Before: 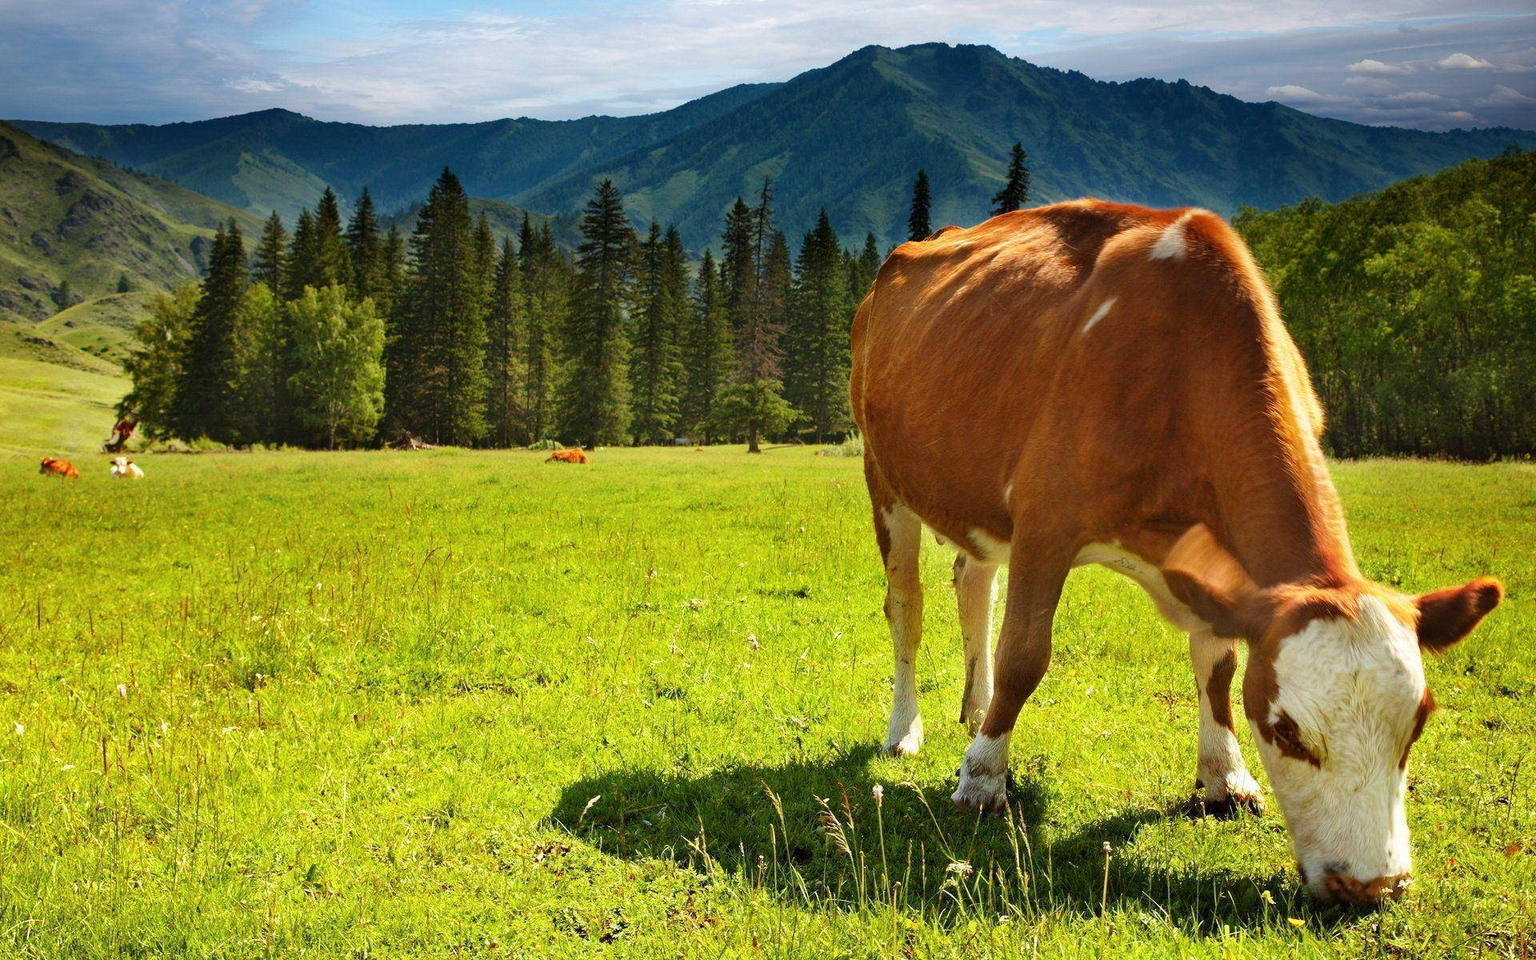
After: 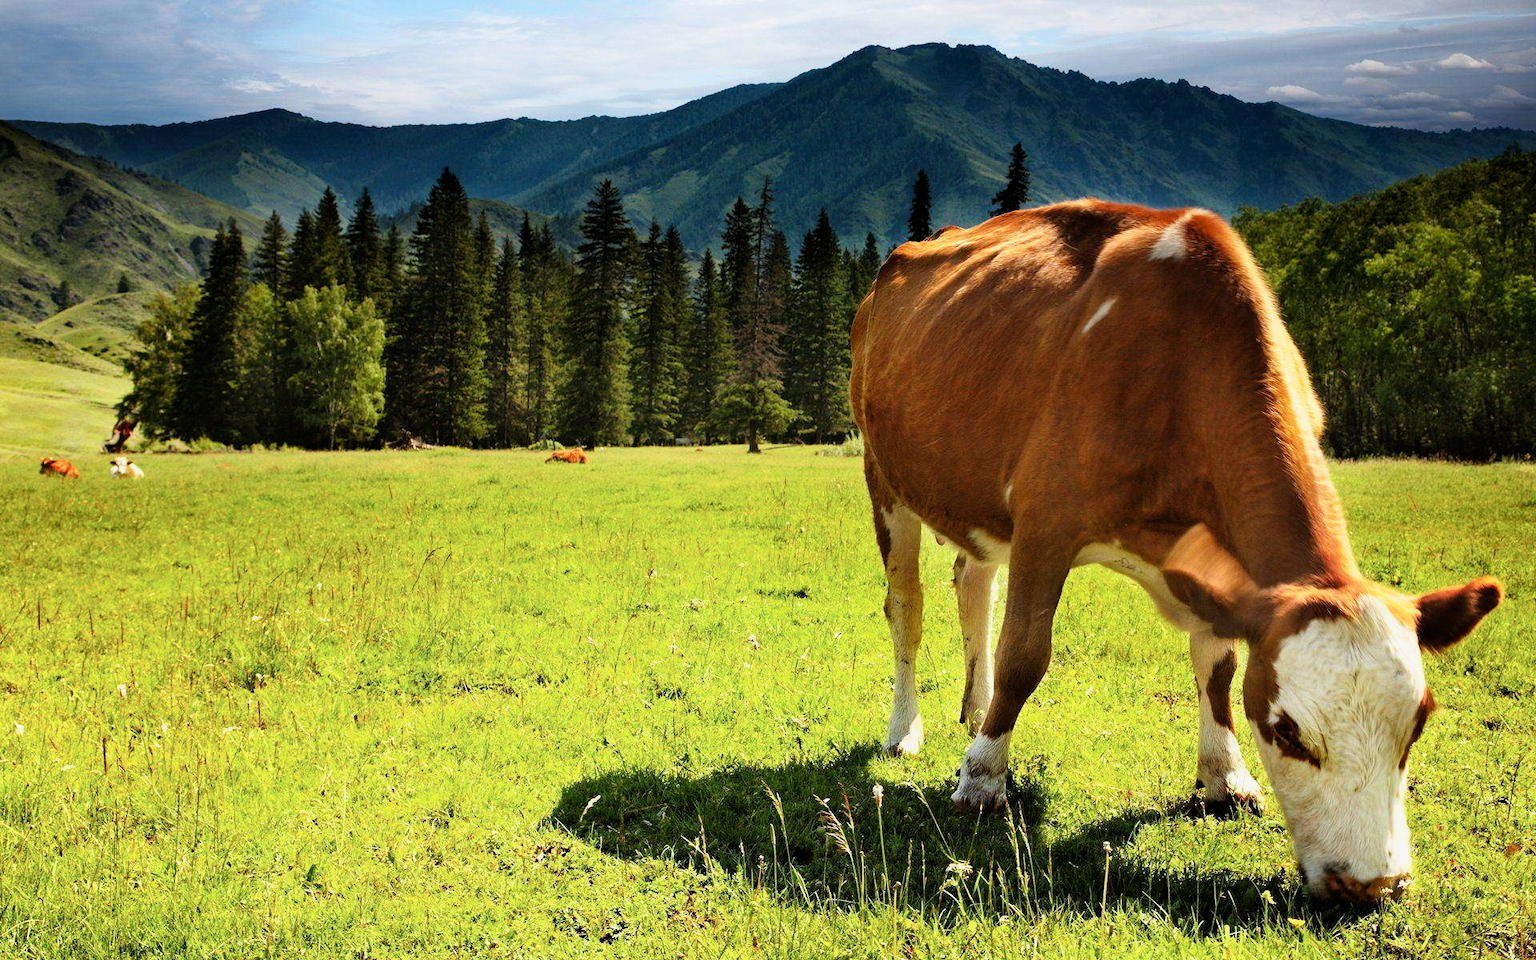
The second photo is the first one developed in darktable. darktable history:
shadows and highlights: shadows 0.407, highlights 39.02
filmic rgb: black relative exposure -8.1 EV, white relative exposure 3.01 EV, hardness 5.38, contrast 1.256
